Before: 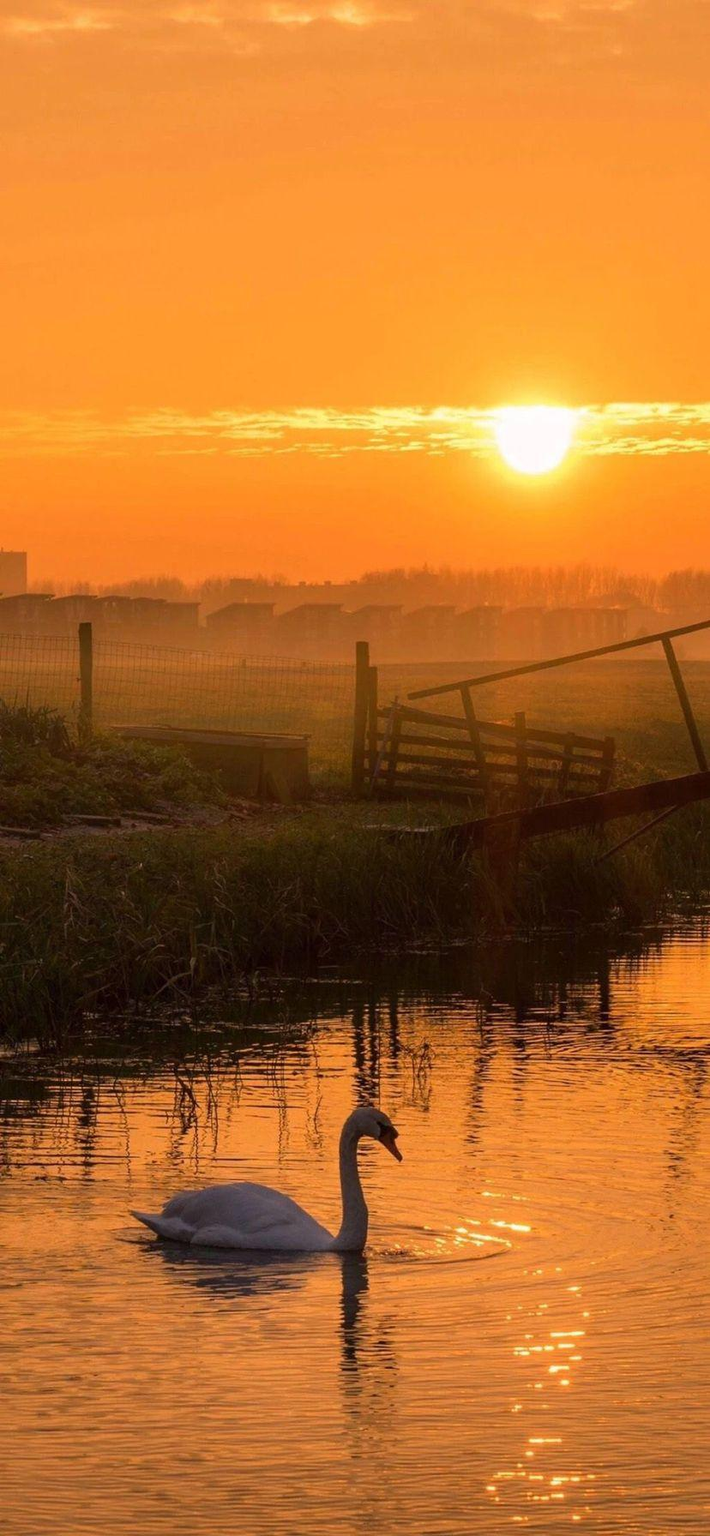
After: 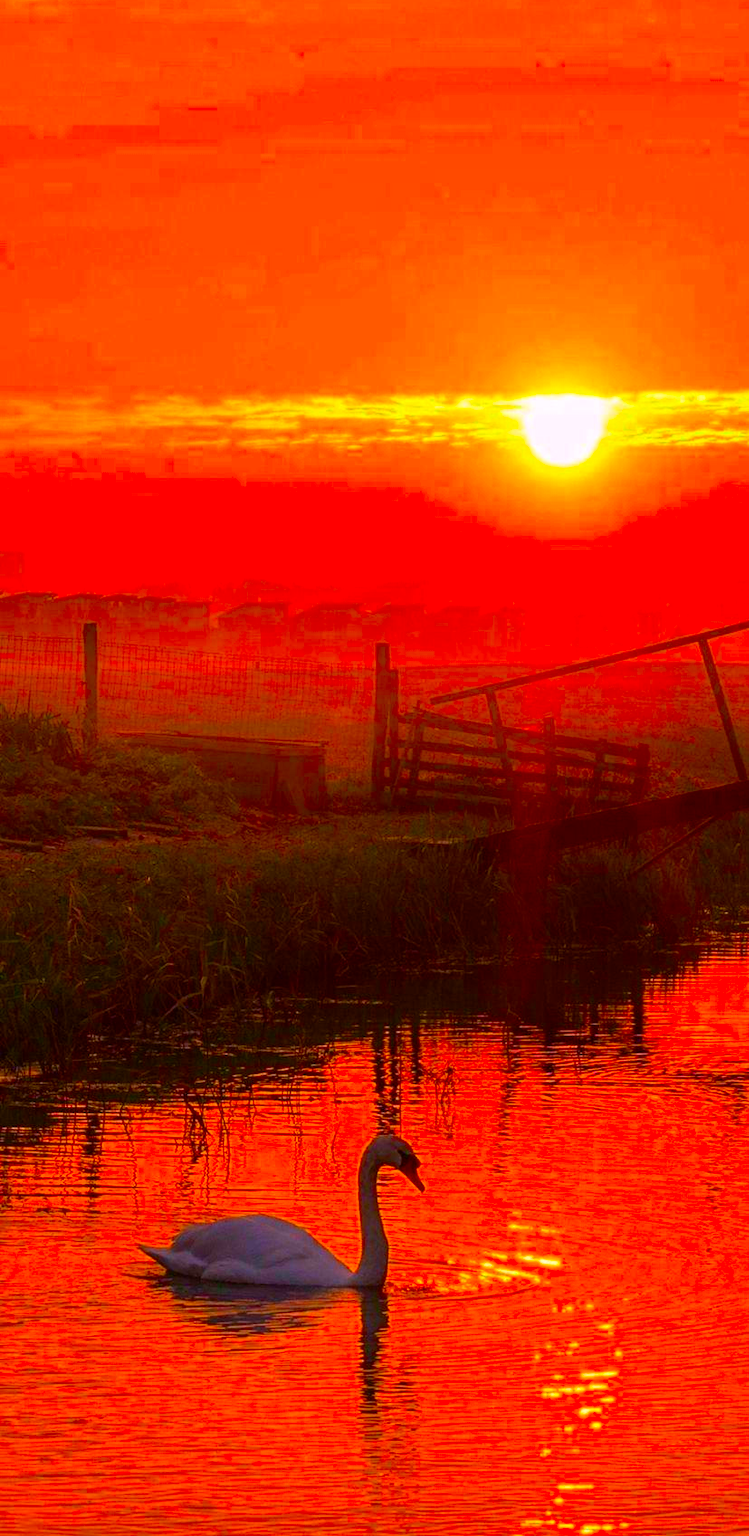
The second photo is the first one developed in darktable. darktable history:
crop and rotate: top 2.14%, bottom 3.161%
color correction: highlights a* 1.54, highlights b* -1.71, saturation 2.53
